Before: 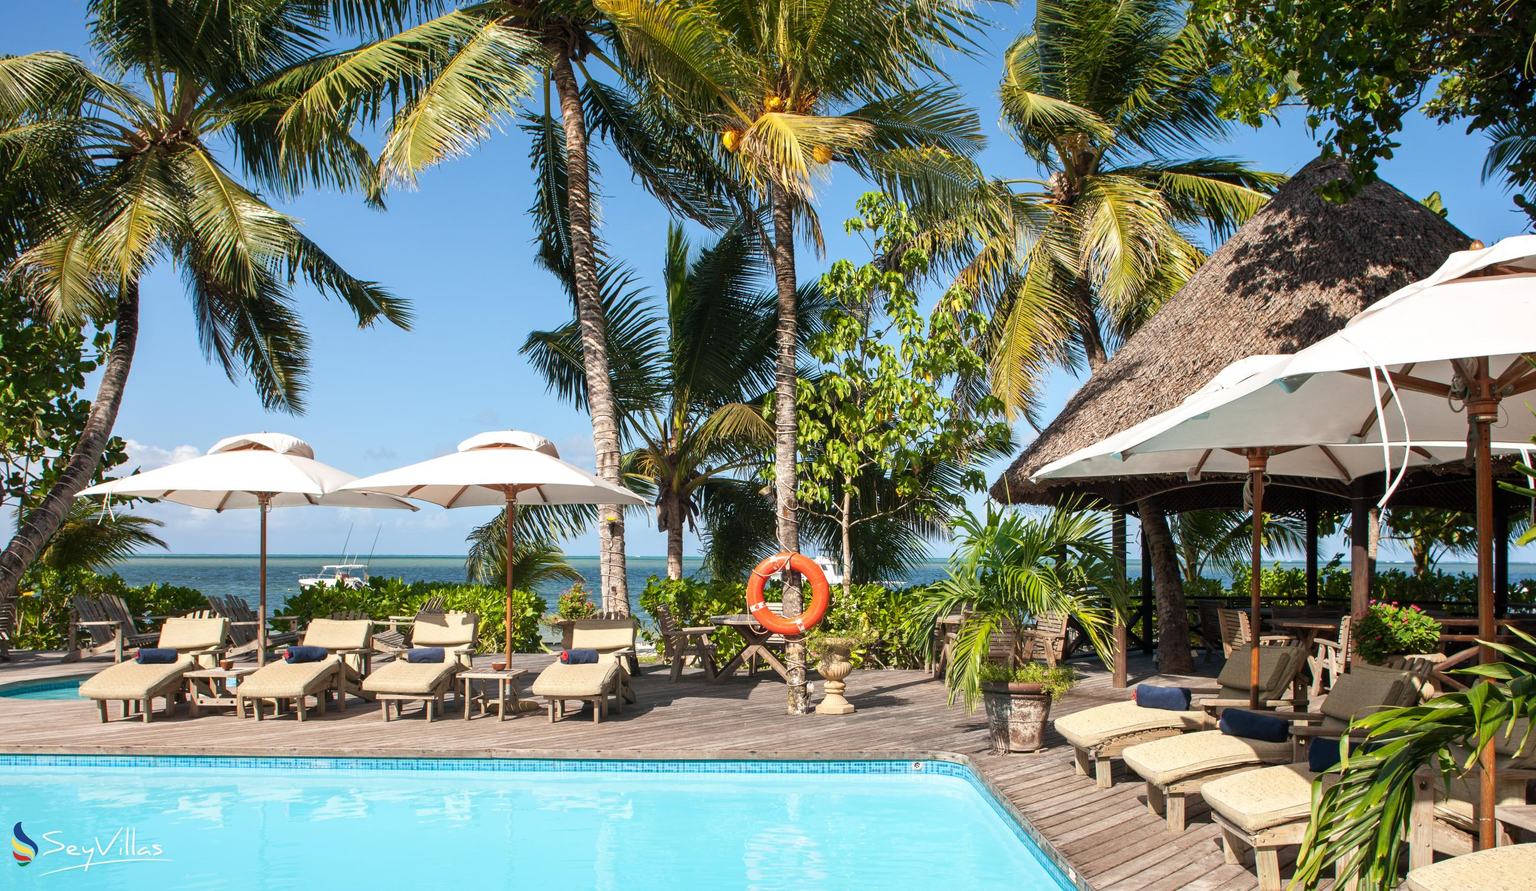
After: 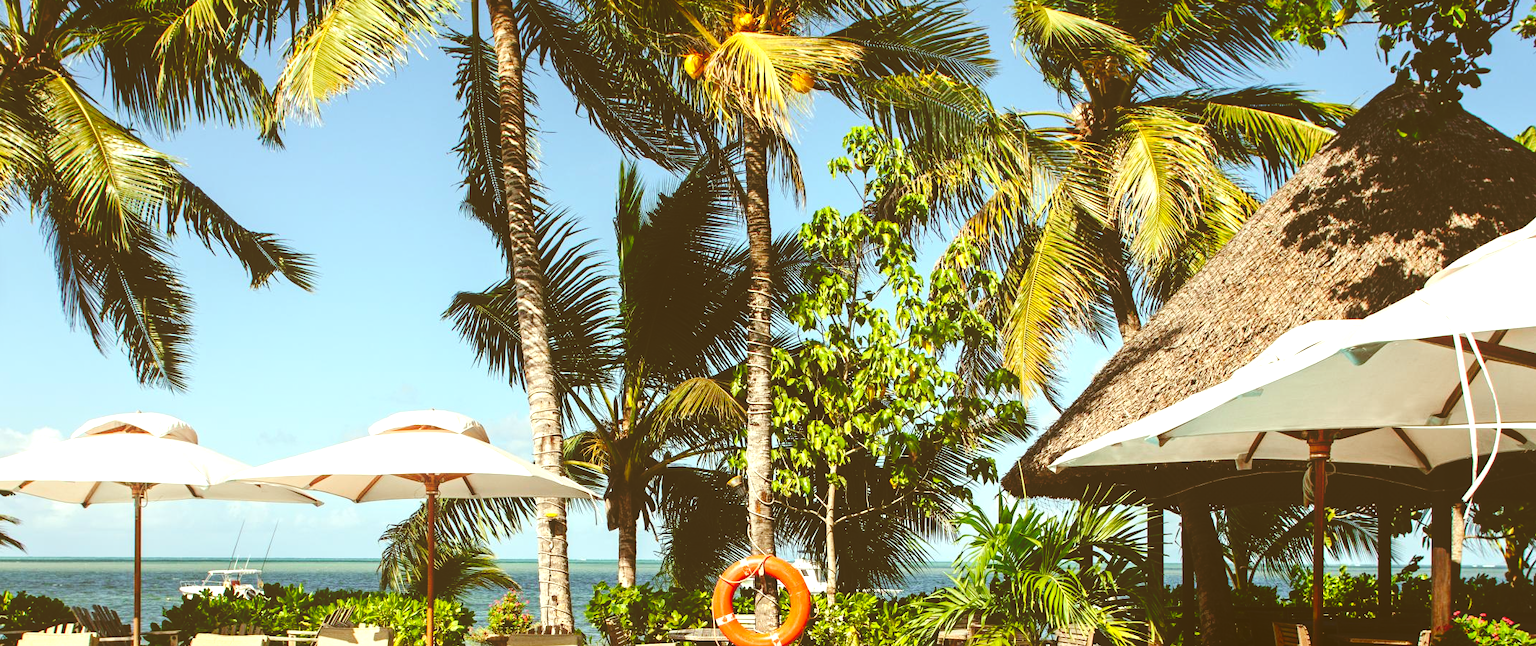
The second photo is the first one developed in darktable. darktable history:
exposure: black level correction 0.001, exposure 0.499 EV, compensate highlight preservation false
crop and rotate: left 9.679%, top 9.622%, right 6.186%, bottom 29.261%
base curve: curves: ch0 [(0, 0.02) (0.083, 0.036) (1, 1)], preserve colors none
shadows and highlights: shadows -68.54, highlights 34.2, soften with gaussian
tone curve: curves: ch0 [(0, 0) (0.003, 0.004) (0.011, 0.015) (0.025, 0.033) (0.044, 0.058) (0.069, 0.091) (0.1, 0.131) (0.136, 0.179) (0.177, 0.233) (0.224, 0.295) (0.277, 0.364) (0.335, 0.434) (0.399, 0.51) (0.468, 0.583) (0.543, 0.654) (0.623, 0.724) (0.709, 0.789) (0.801, 0.852) (0.898, 0.924) (1, 1)], preserve colors none
color correction: highlights a* -5.16, highlights b* 9.79, shadows a* 9.43, shadows b* 24.13
